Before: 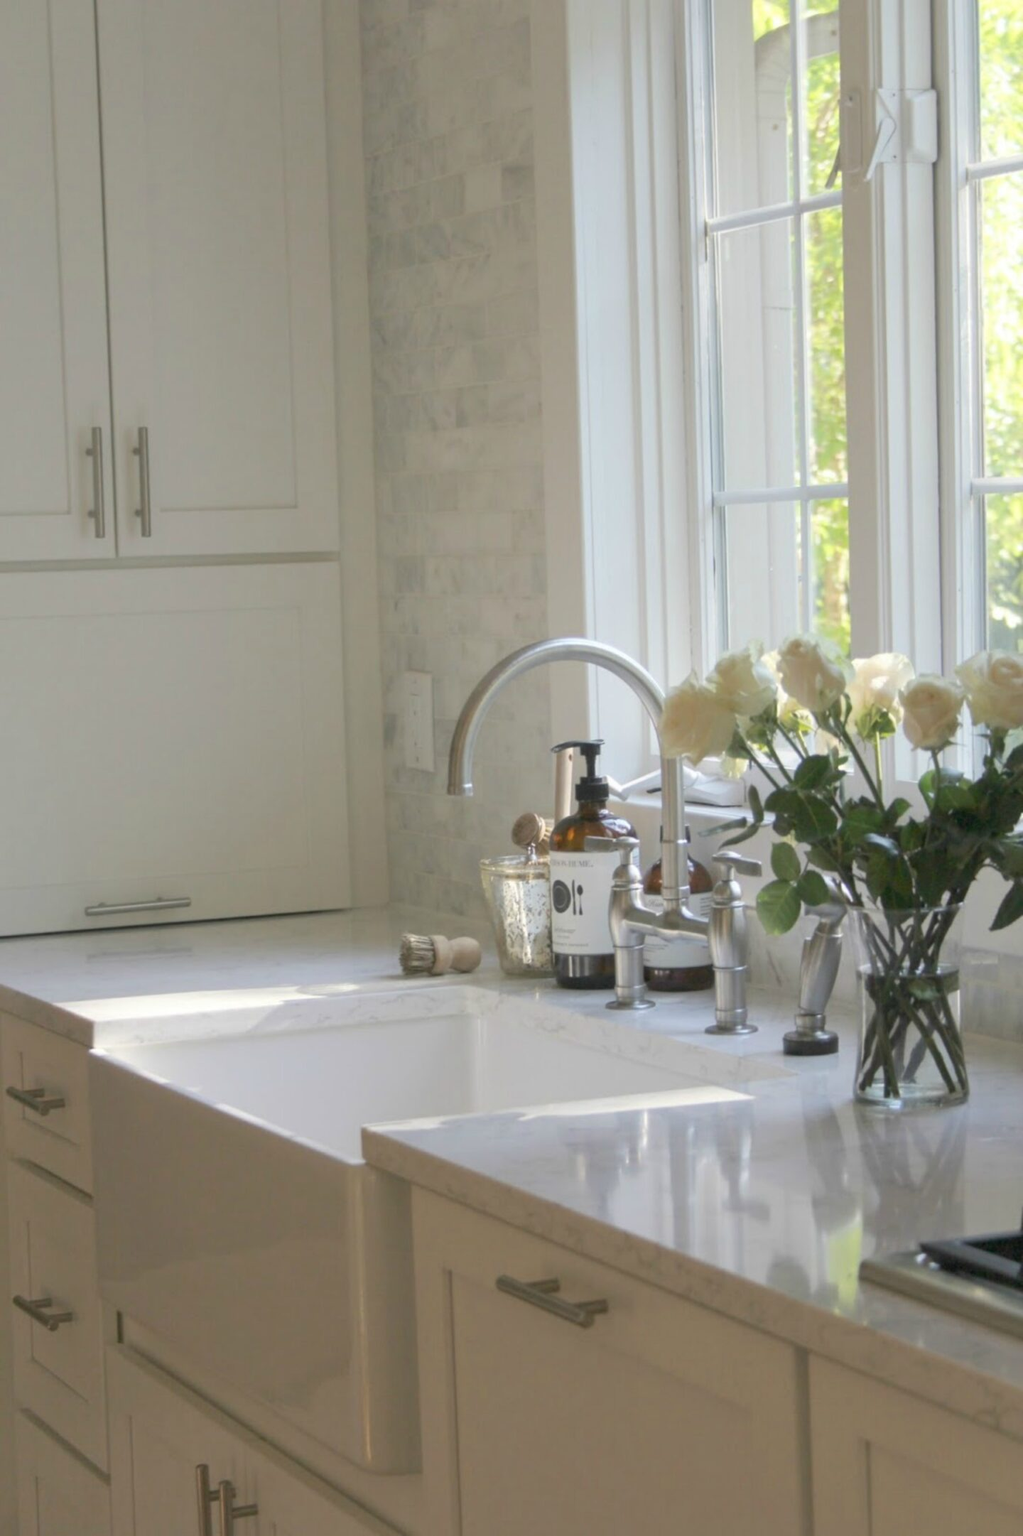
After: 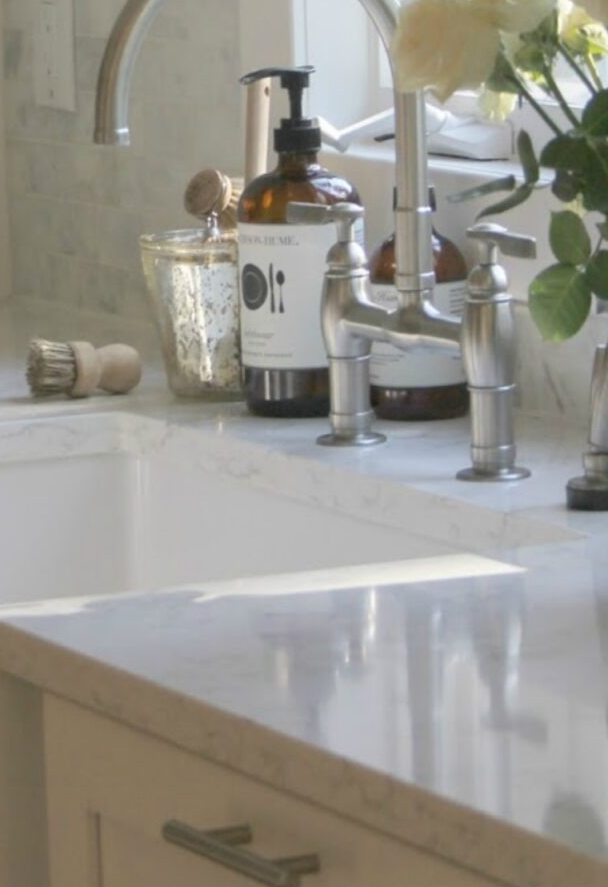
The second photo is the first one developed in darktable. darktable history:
crop: left 37.261%, top 45.128%, right 20.495%, bottom 13.829%
